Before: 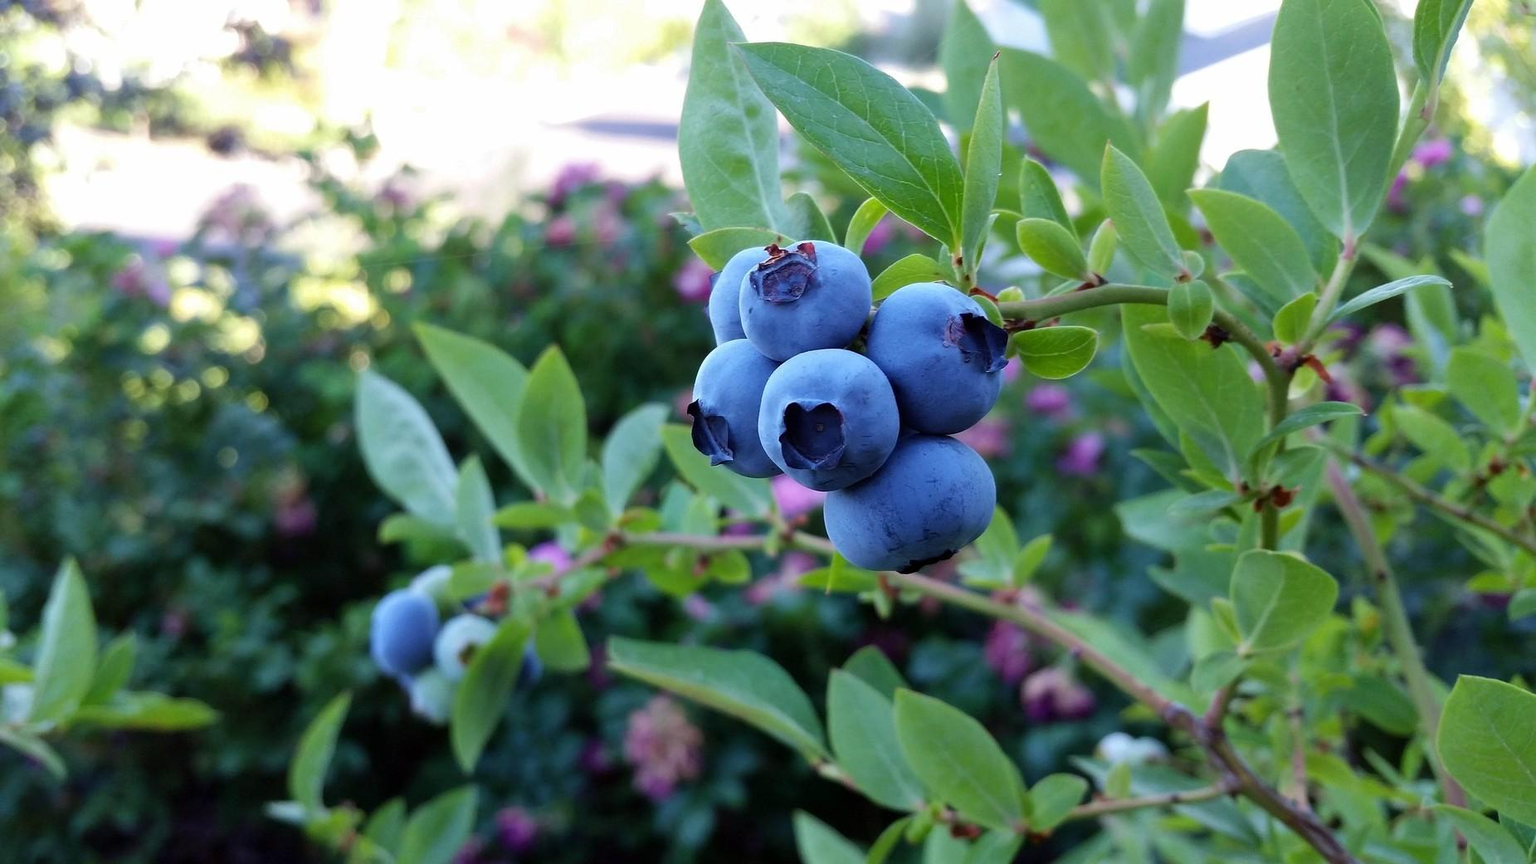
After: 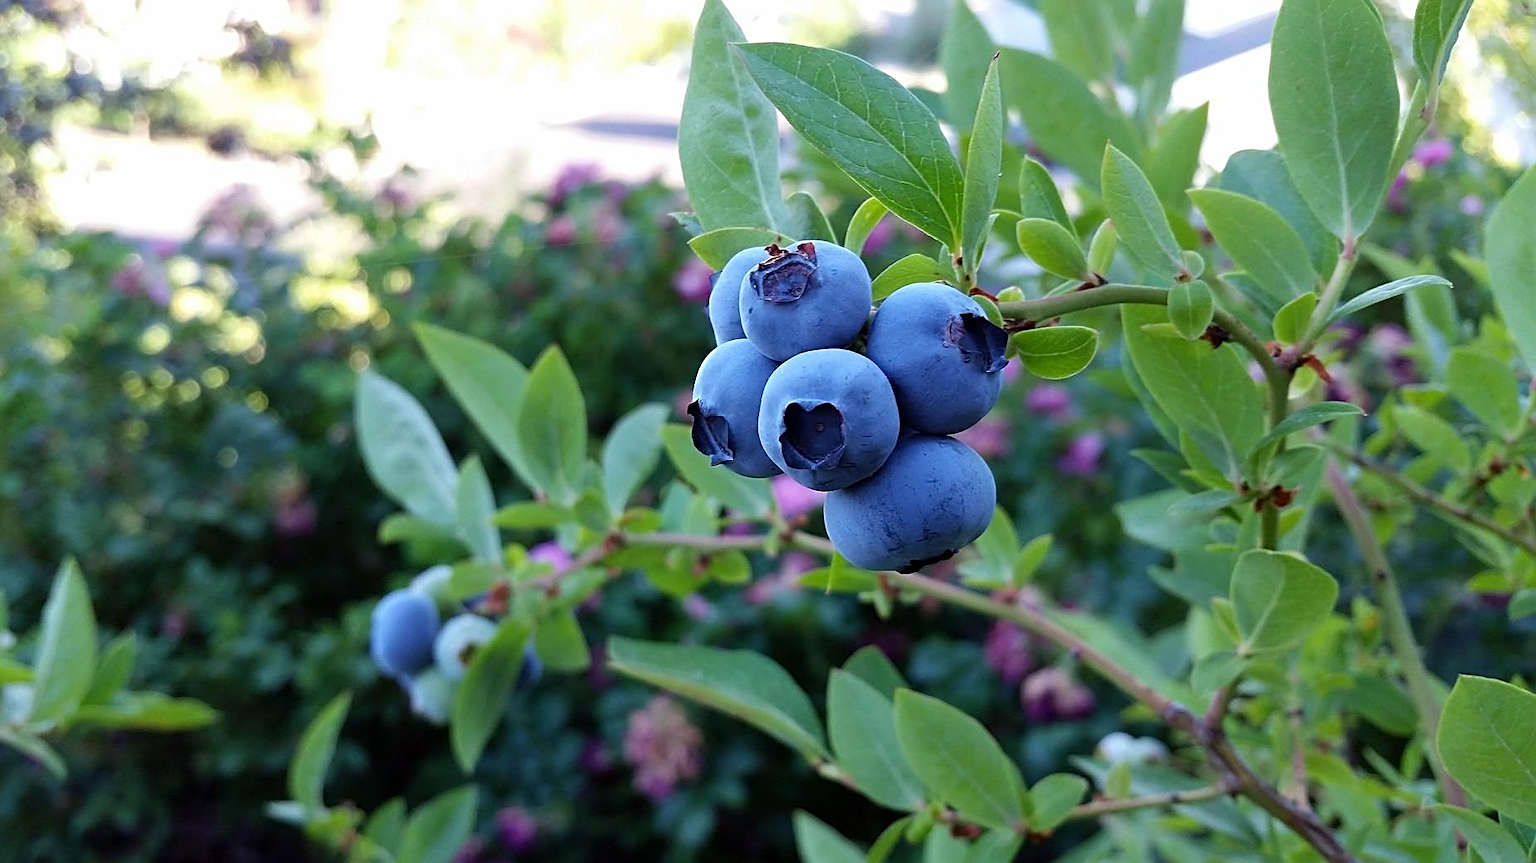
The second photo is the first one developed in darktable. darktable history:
sharpen: radius 2.534, amount 0.618
